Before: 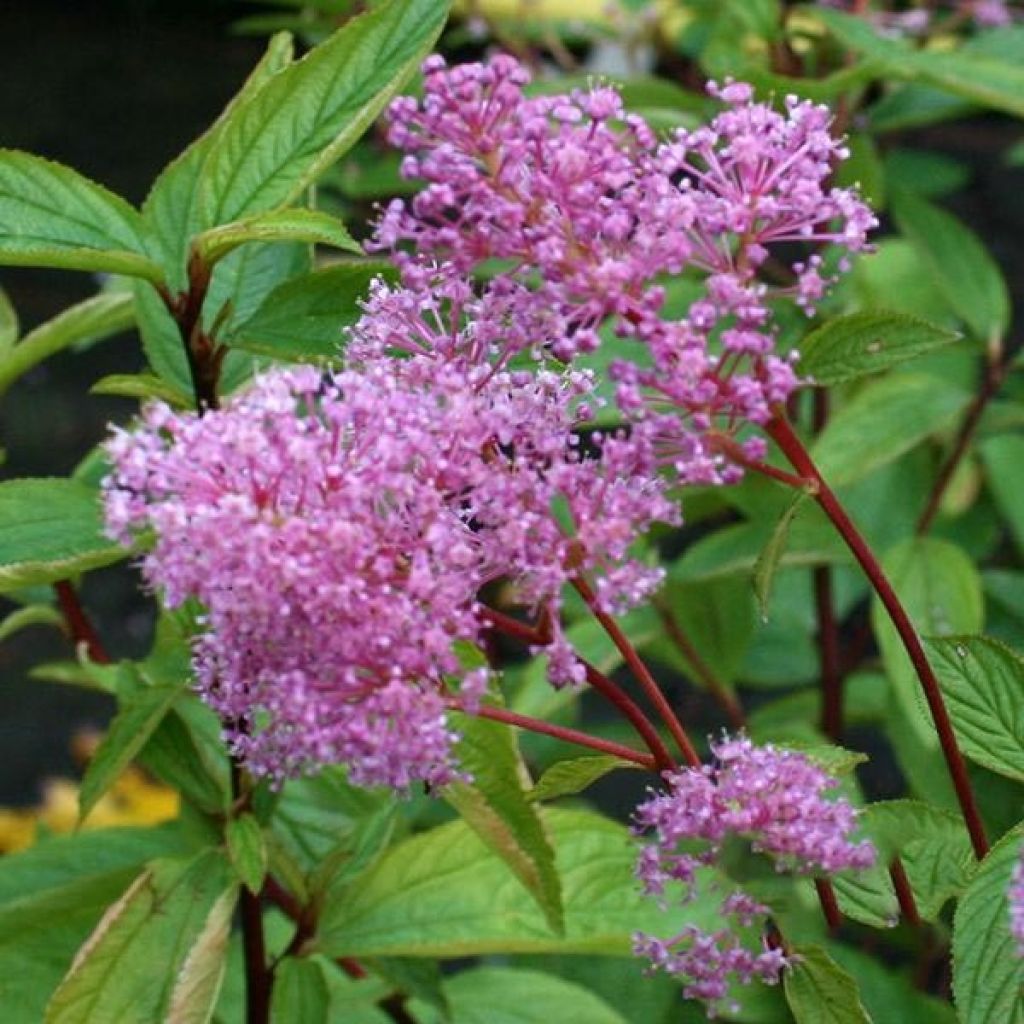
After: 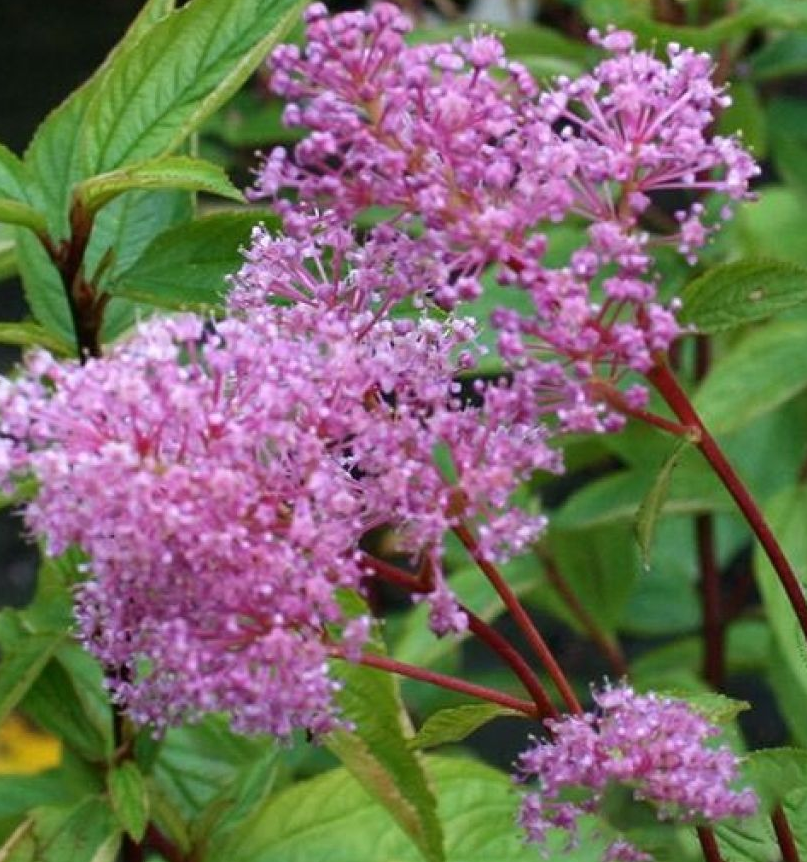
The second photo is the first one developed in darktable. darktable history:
crop: left 11.578%, top 5.079%, right 9.573%, bottom 10.702%
